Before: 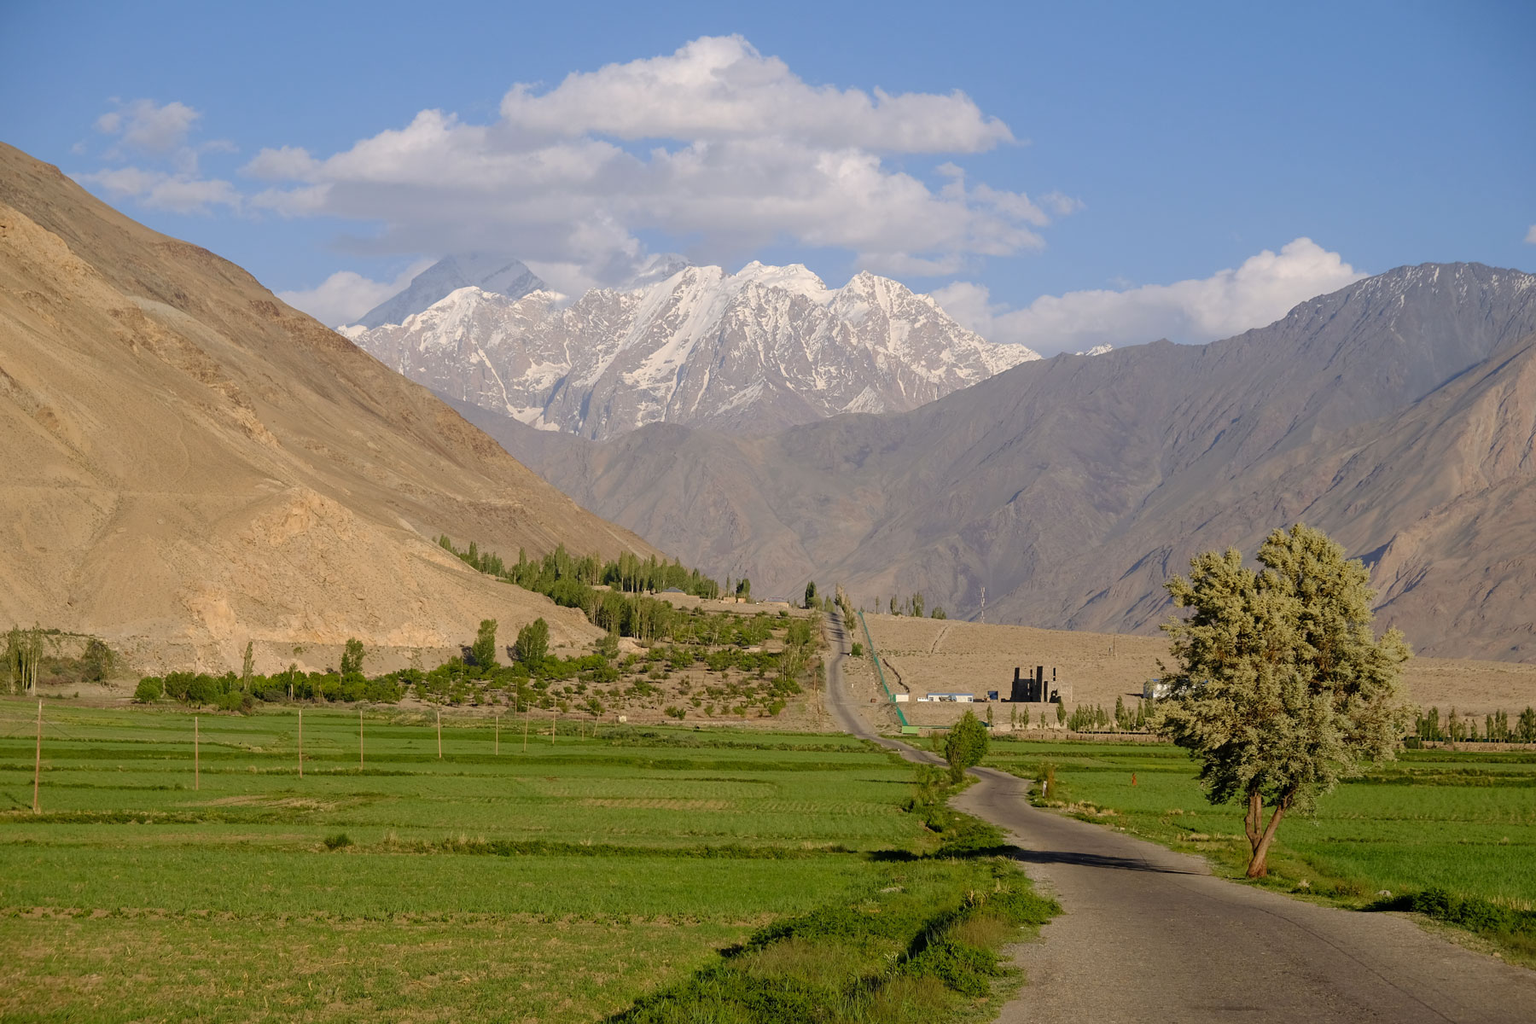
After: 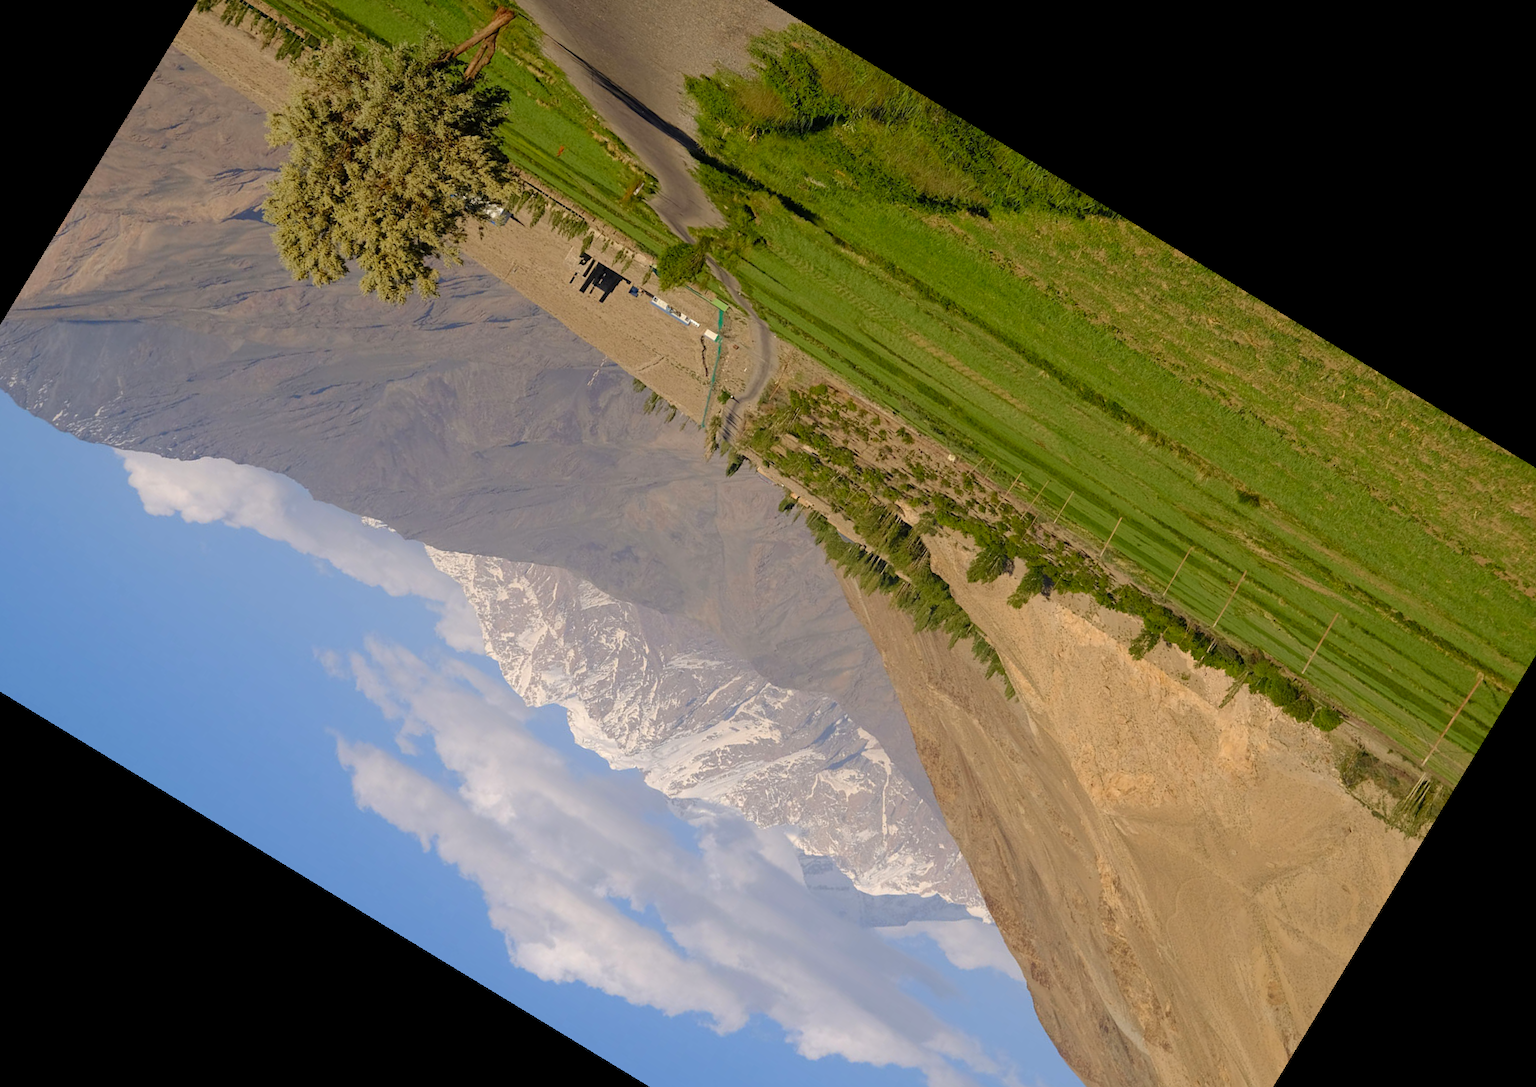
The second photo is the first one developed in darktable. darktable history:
rotate and perspective: crop left 0, crop top 0
crop and rotate: angle 148.68°, left 9.111%, top 15.603%, right 4.588%, bottom 17.041%
contrast brightness saturation: saturation 0.13
